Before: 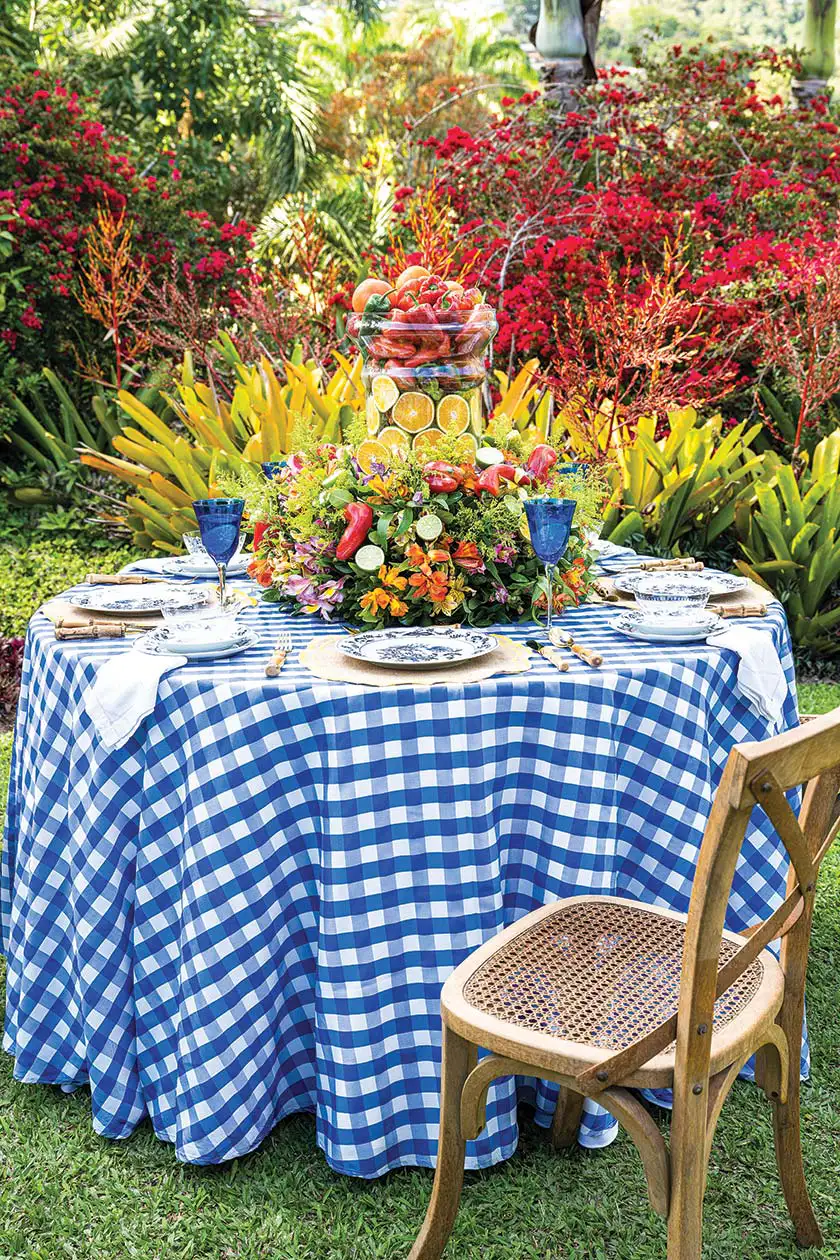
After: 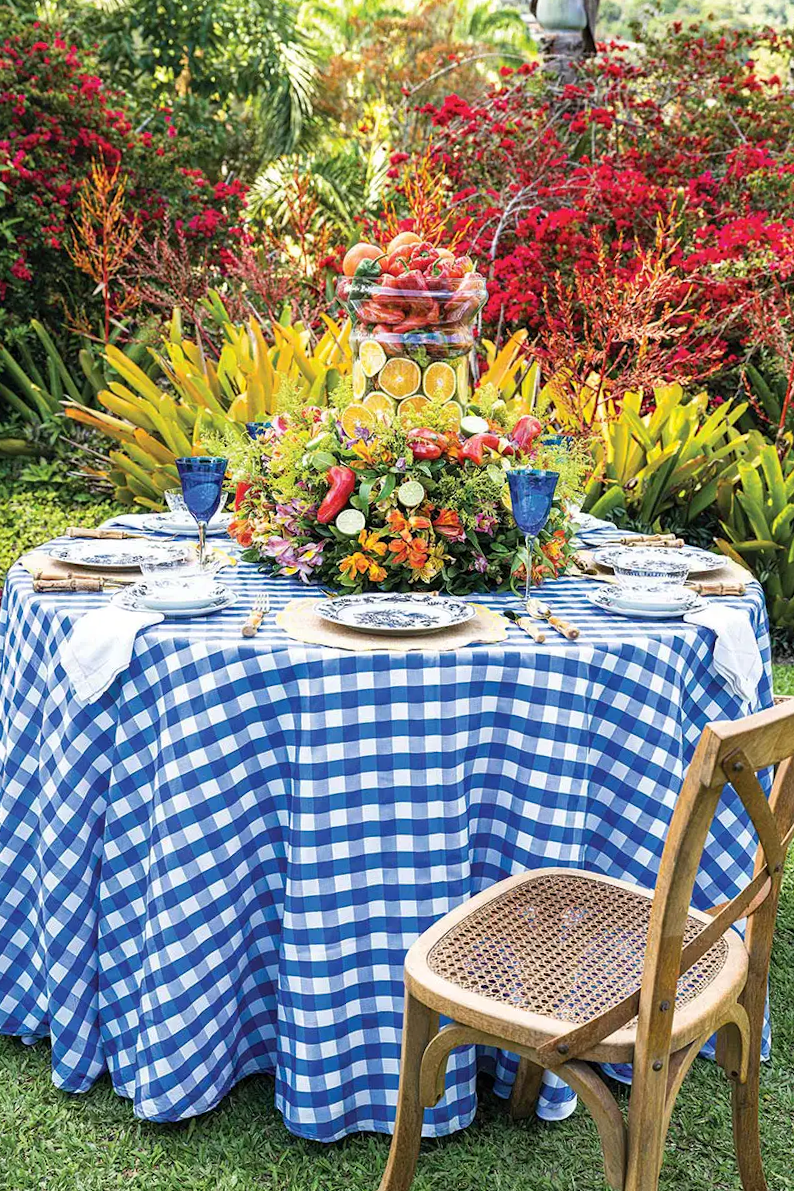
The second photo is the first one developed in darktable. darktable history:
crop and rotate: angle -2.22°
